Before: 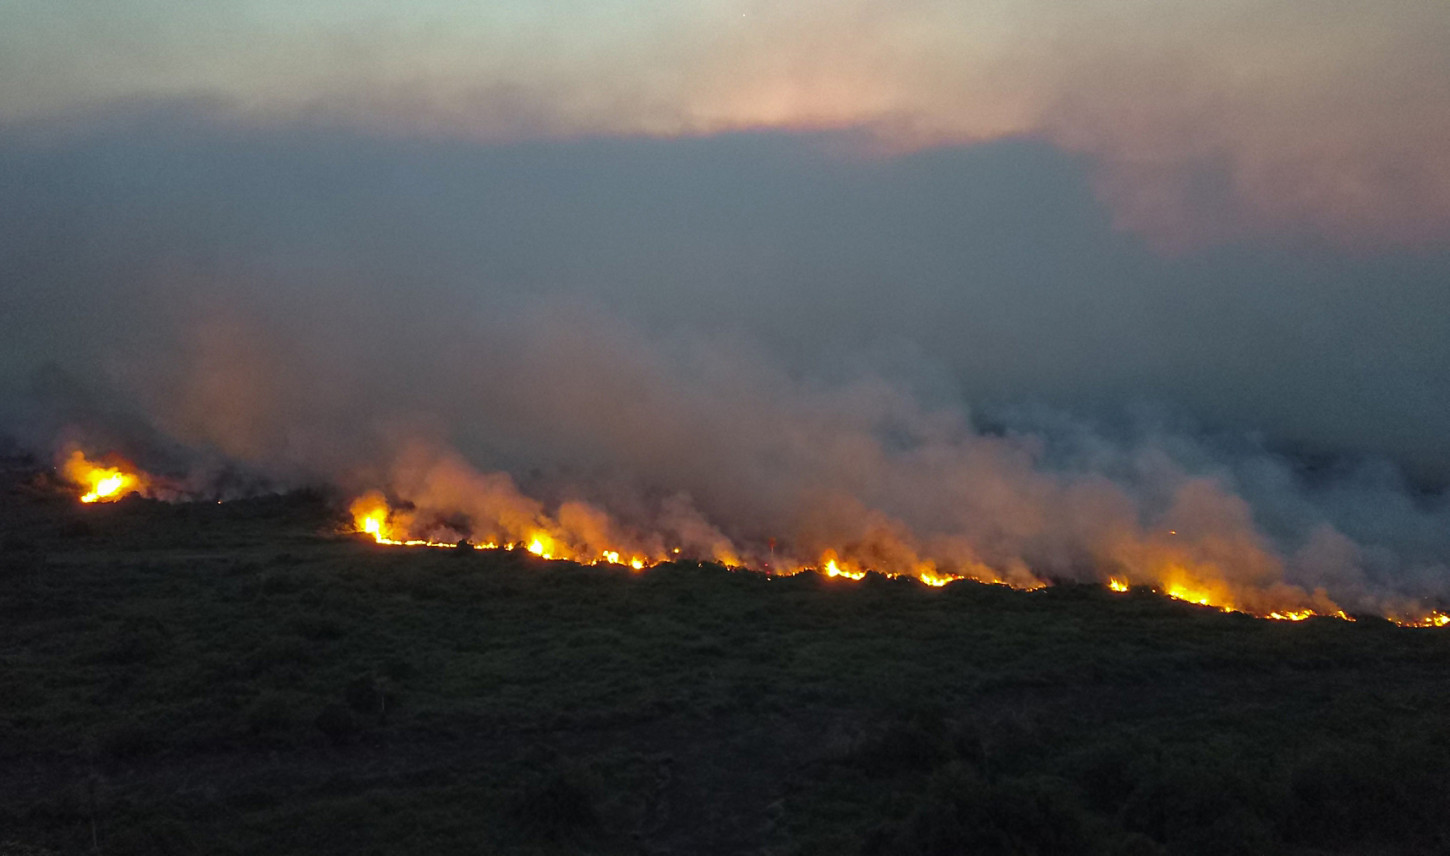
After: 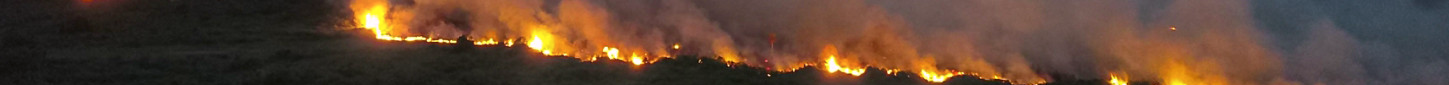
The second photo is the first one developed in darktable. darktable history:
crop and rotate: top 59.084%, bottom 30.916%
color correction: highlights a* 3.12, highlights b* -1.55, shadows a* -0.101, shadows b* 2.52, saturation 0.98
bloom: size 5%, threshold 95%, strength 15%
